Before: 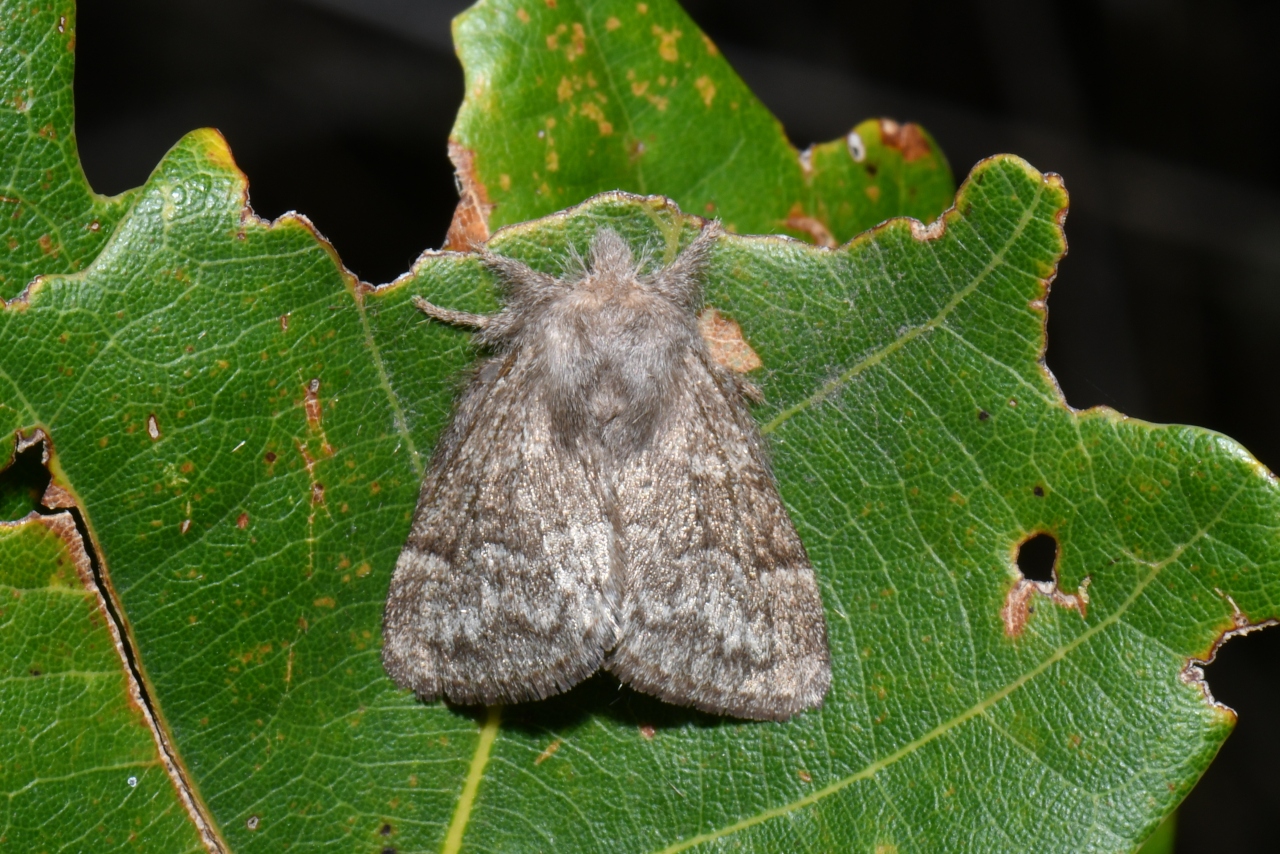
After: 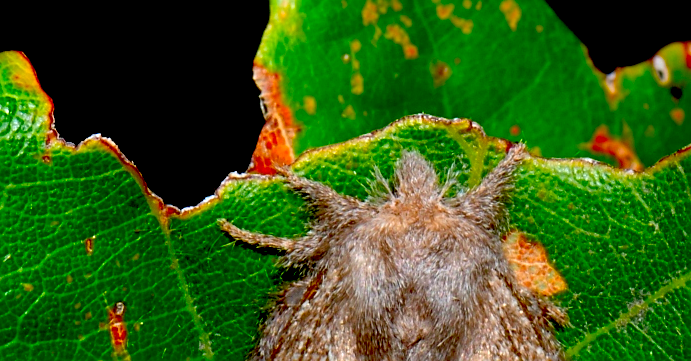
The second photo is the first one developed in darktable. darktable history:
crop: left 15.286%, top 9.033%, right 30.72%, bottom 48.68%
color correction: highlights b* 0.047, saturation 2.2
sharpen: on, module defaults
exposure: black level correction 0.055, exposure -0.037 EV, compensate highlight preservation false
